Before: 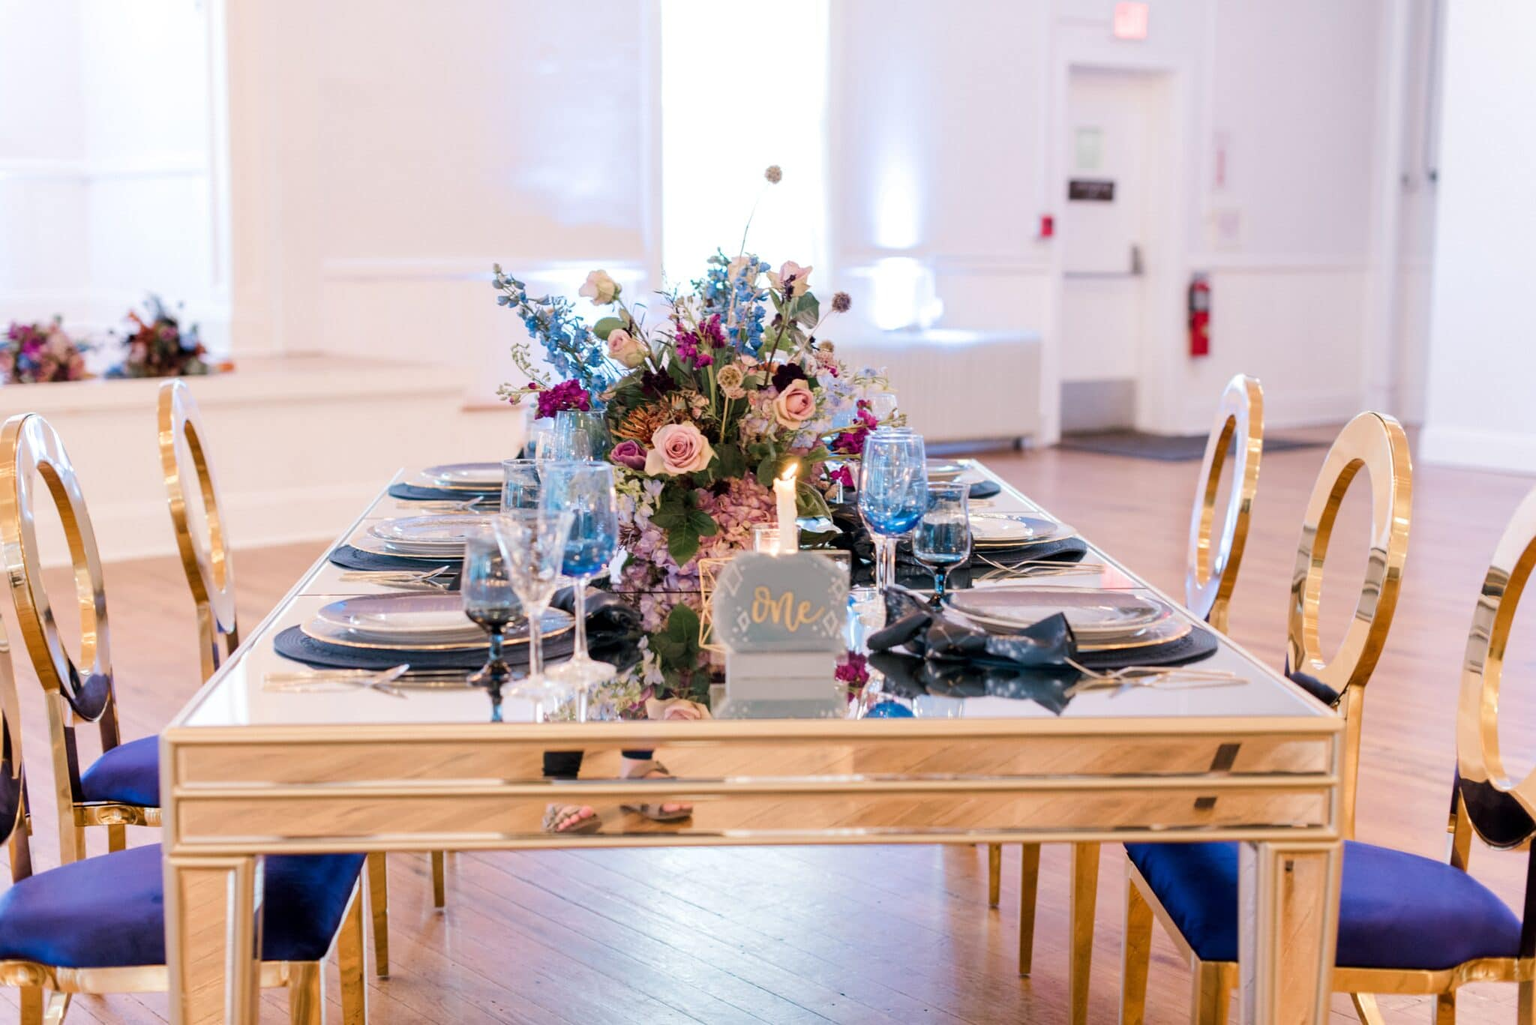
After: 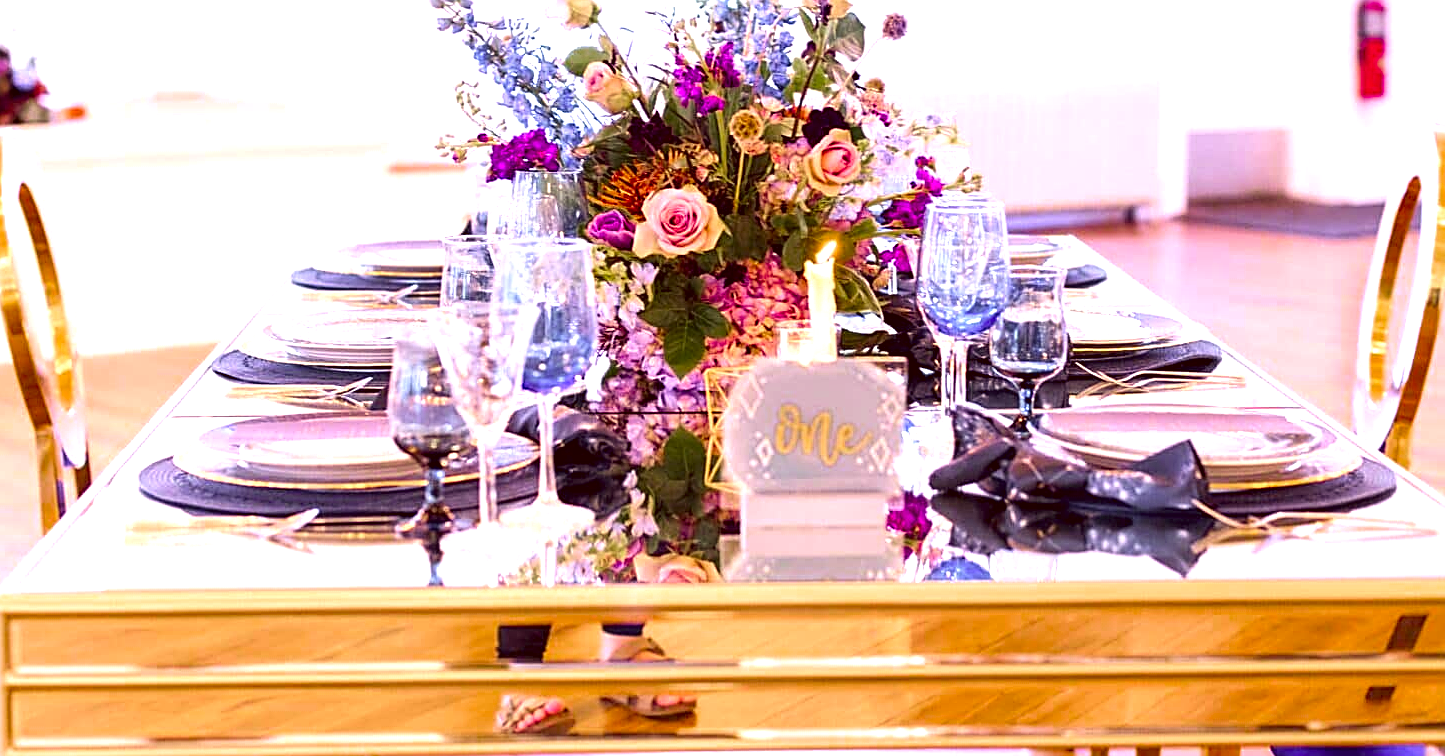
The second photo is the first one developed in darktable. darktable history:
crop: left 11.123%, top 27.61%, right 18.3%, bottom 17.034%
white balance: red 0.871, blue 1.249
sharpen: amount 0.901
local contrast: highlights 61%, shadows 106%, detail 107%, midtone range 0.529
exposure: black level correction 0, exposure 0.9 EV, compensate highlight preservation false
color balance: contrast 6.48%, output saturation 113.3%
color correction: highlights a* 10.12, highlights b* 39.04, shadows a* 14.62, shadows b* 3.37
color zones: curves: ch0 [(0, 0.48) (0.209, 0.398) (0.305, 0.332) (0.429, 0.493) (0.571, 0.5) (0.714, 0.5) (0.857, 0.5) (1, 0.48)]; ch1 [(0, 0.633) (0.143, 0.586) (0.286, 0.489) (0.429, 0.448) (0.571, 0.31) (0.714, 0.335) (0.857, 0.492) (1, 0.633)]; ch2 [(0, 0.448) (0.143, 0.498) (0.286, 0.5) (0.429, 0.5) (0.571, 0.5) (0.714, 0.5) (0.857, 0.5) (1, 0.448)]
